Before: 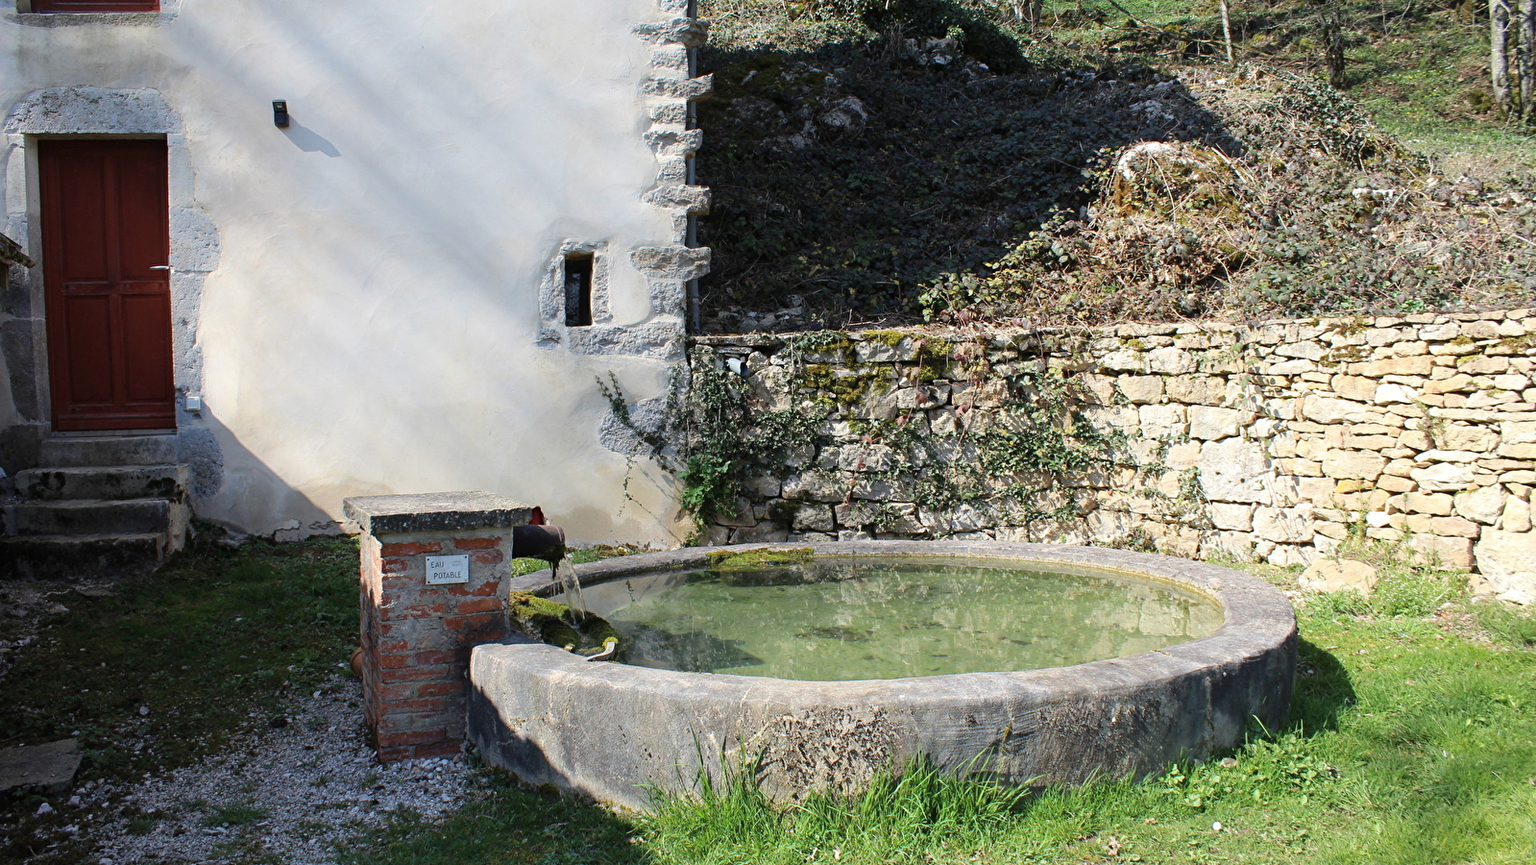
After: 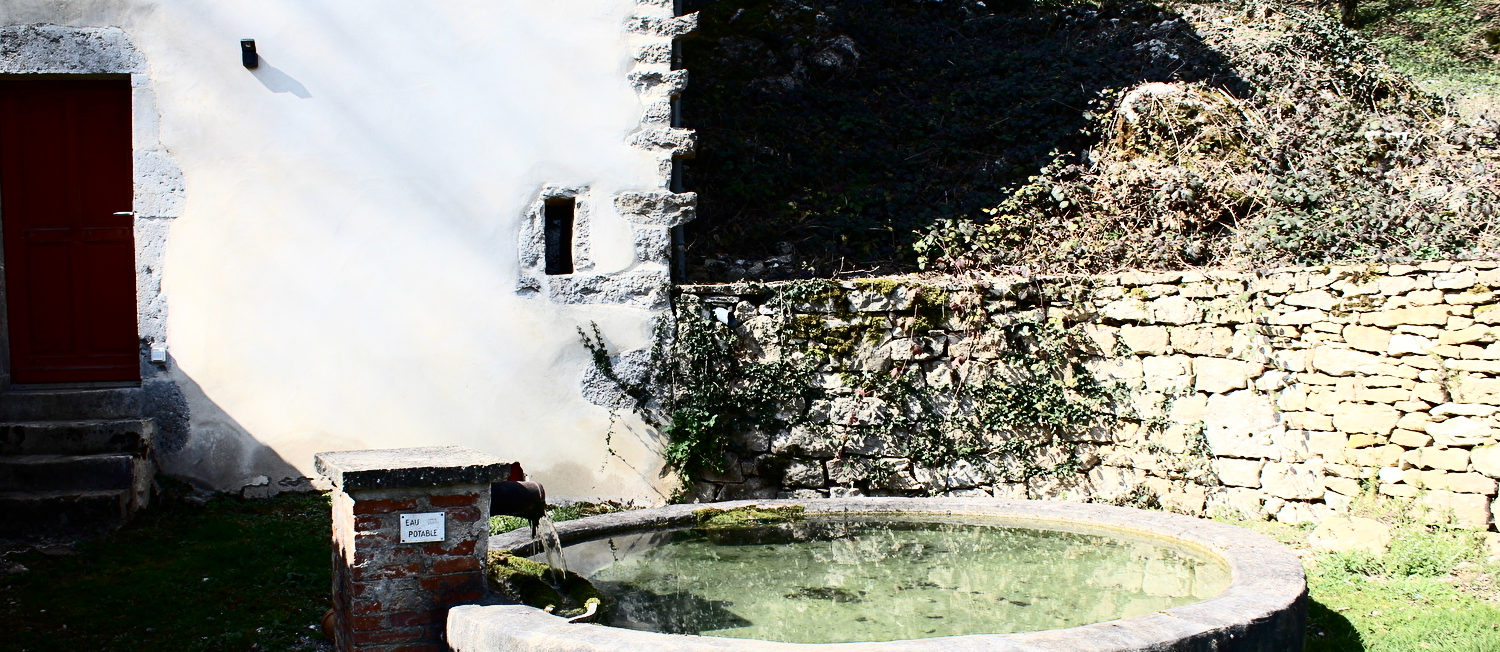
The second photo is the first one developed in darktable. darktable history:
crop: left 2.737%, top 7.287%, right 3.421%, bottom 20.179%
contrast brightness saturation: contrast 0.5, saturation -0.1
